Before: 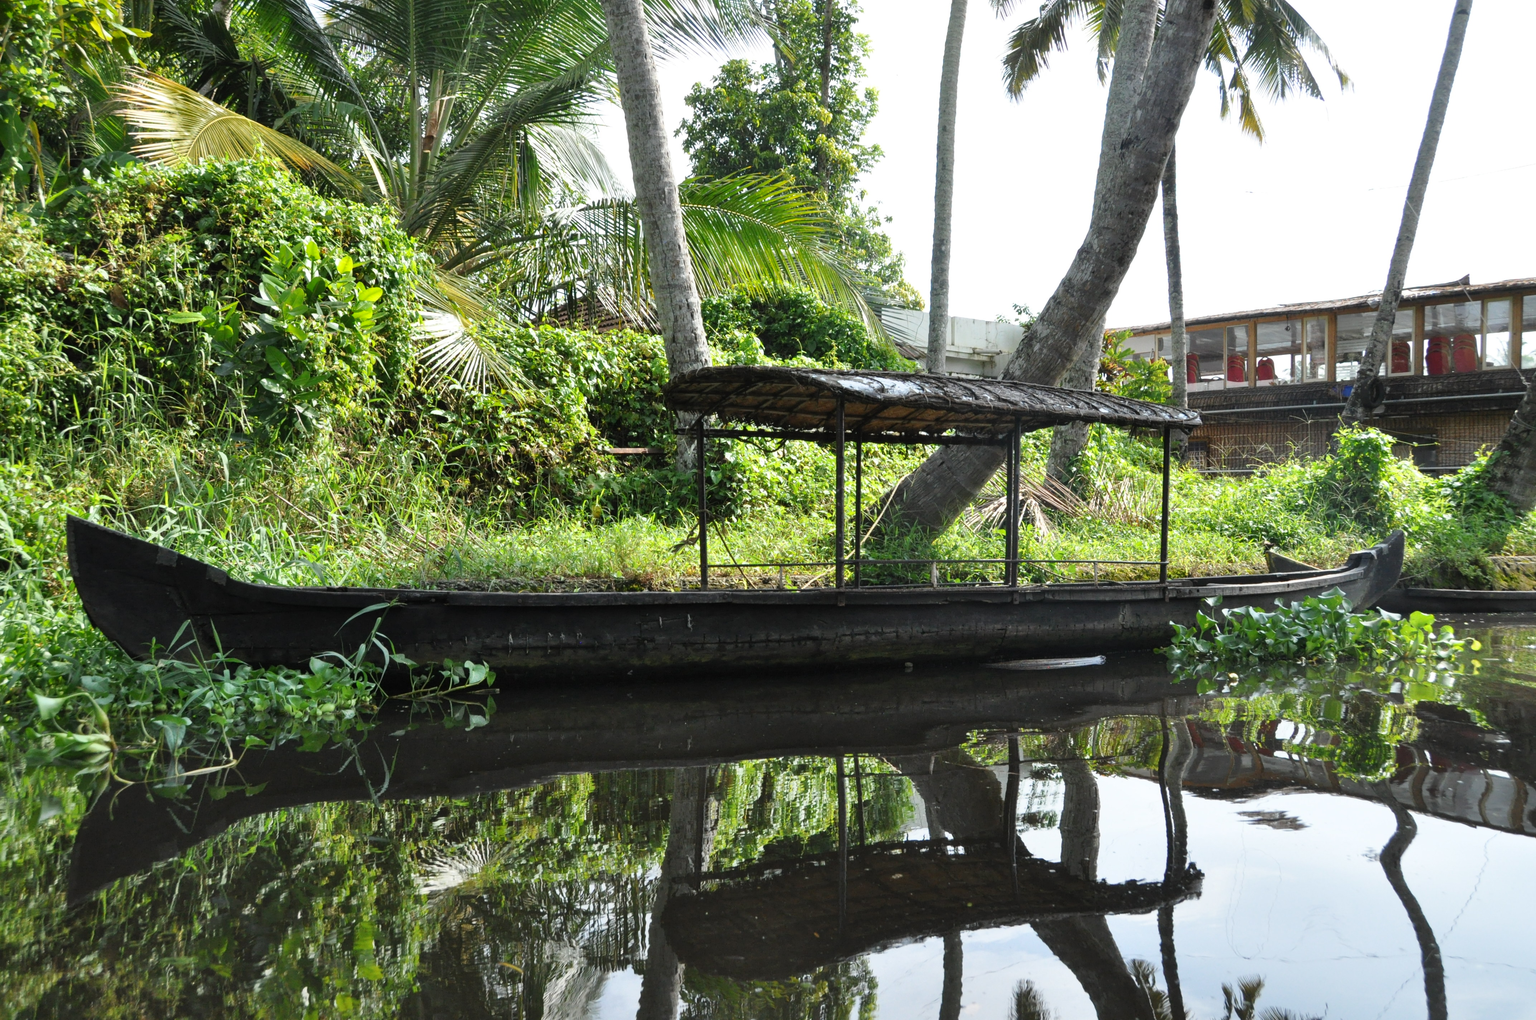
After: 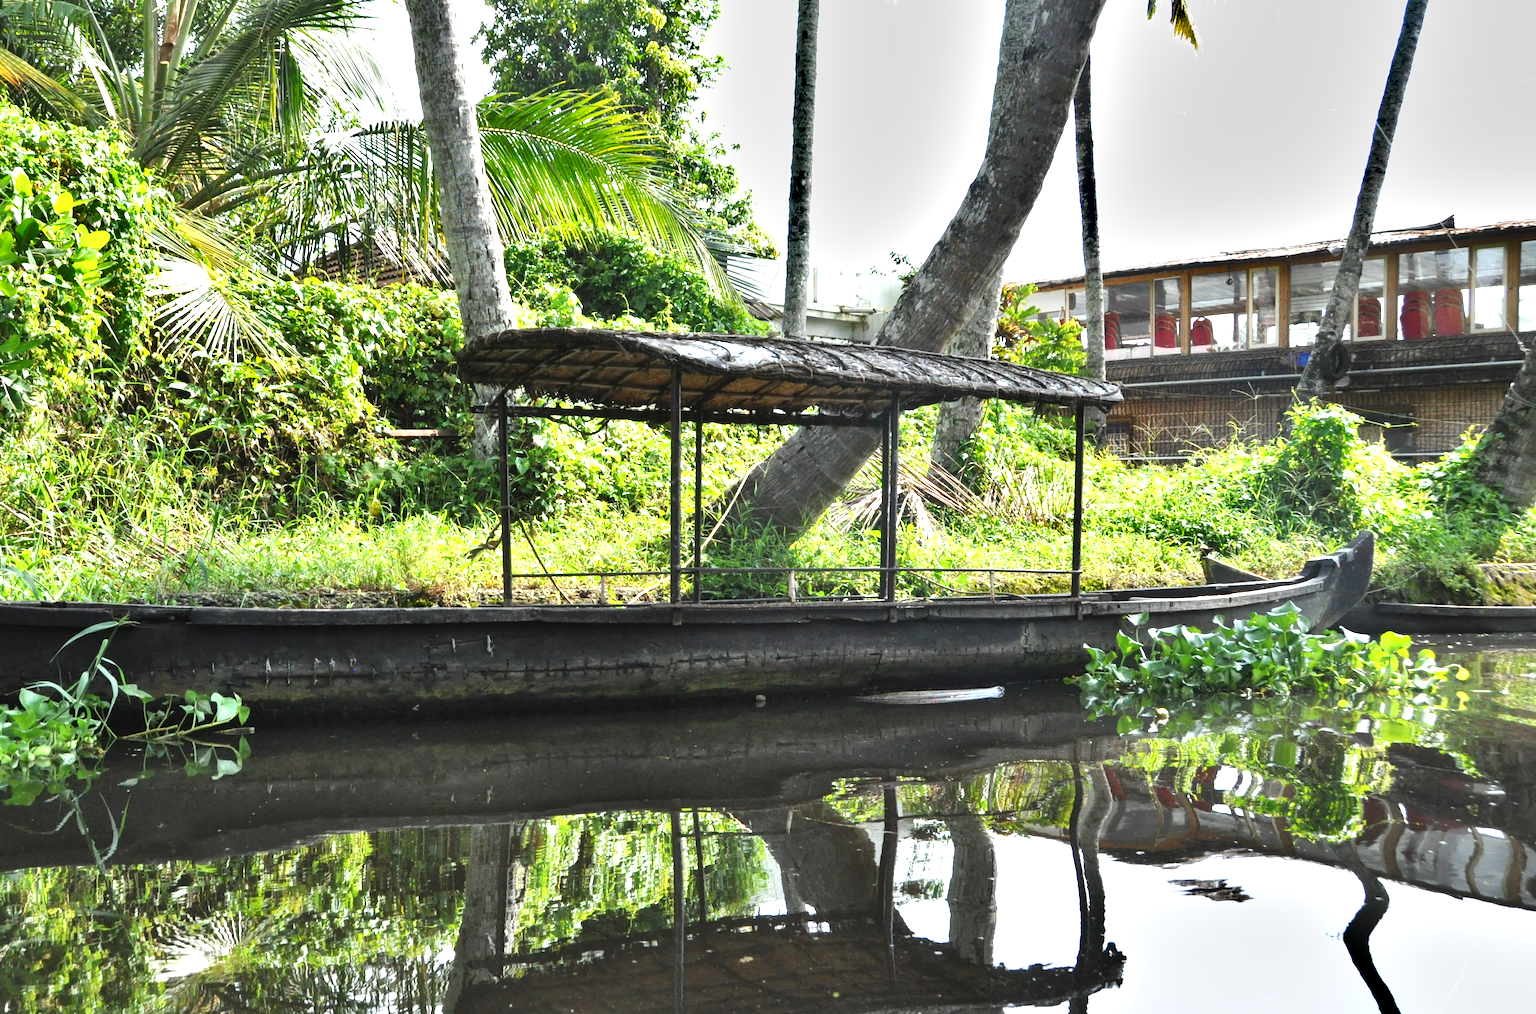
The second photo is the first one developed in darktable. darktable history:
exposure: black level correction 0, exposure 0.947 EV, compensate exposure bias true, compensate highlight preservation false
shadows and highlights: low approximation 0.01, soften with gaussian
contrast brightness saturation: contrast 0.081, saturation 0.02
crop: left 19.154%, top 9.905%, right 0.001%, bottom 9.694%
